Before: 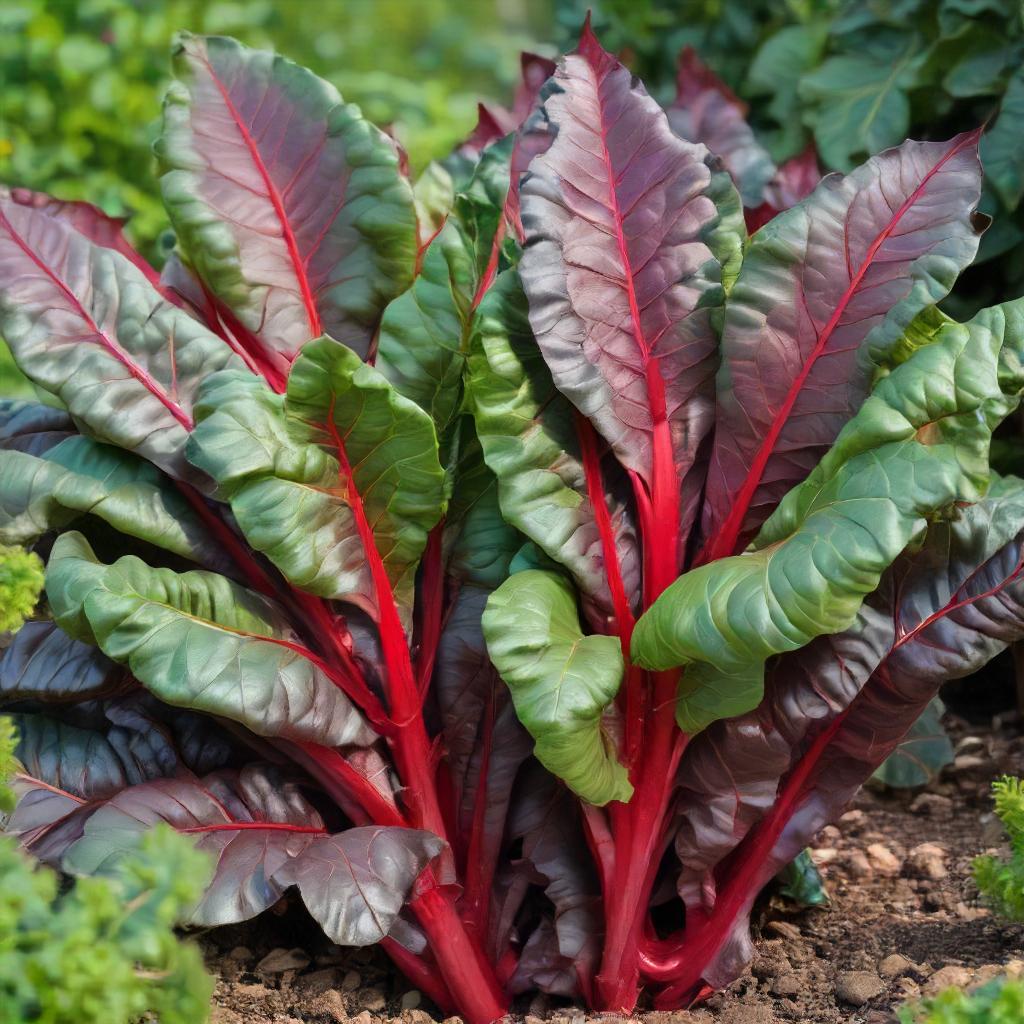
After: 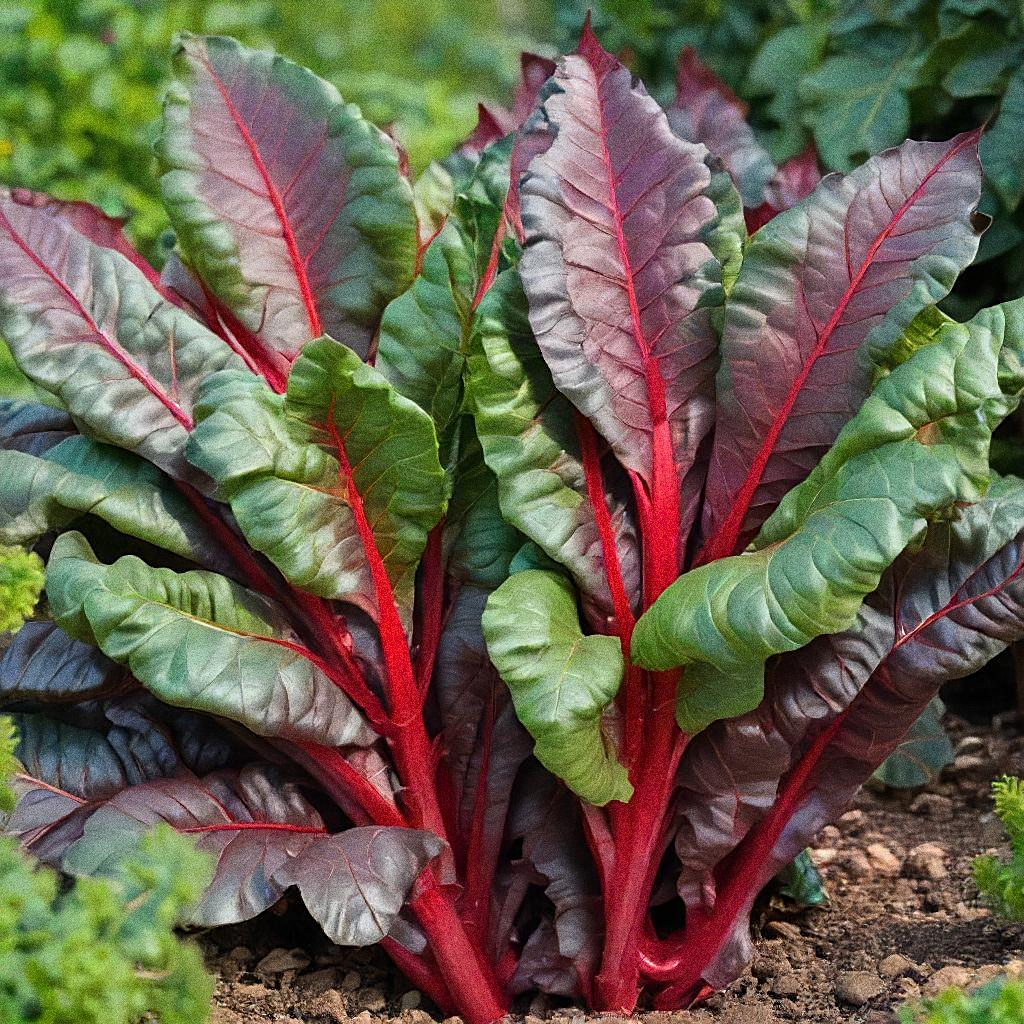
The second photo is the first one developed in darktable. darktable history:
grain: strength 49.07%
sharpen: on, module defaults
